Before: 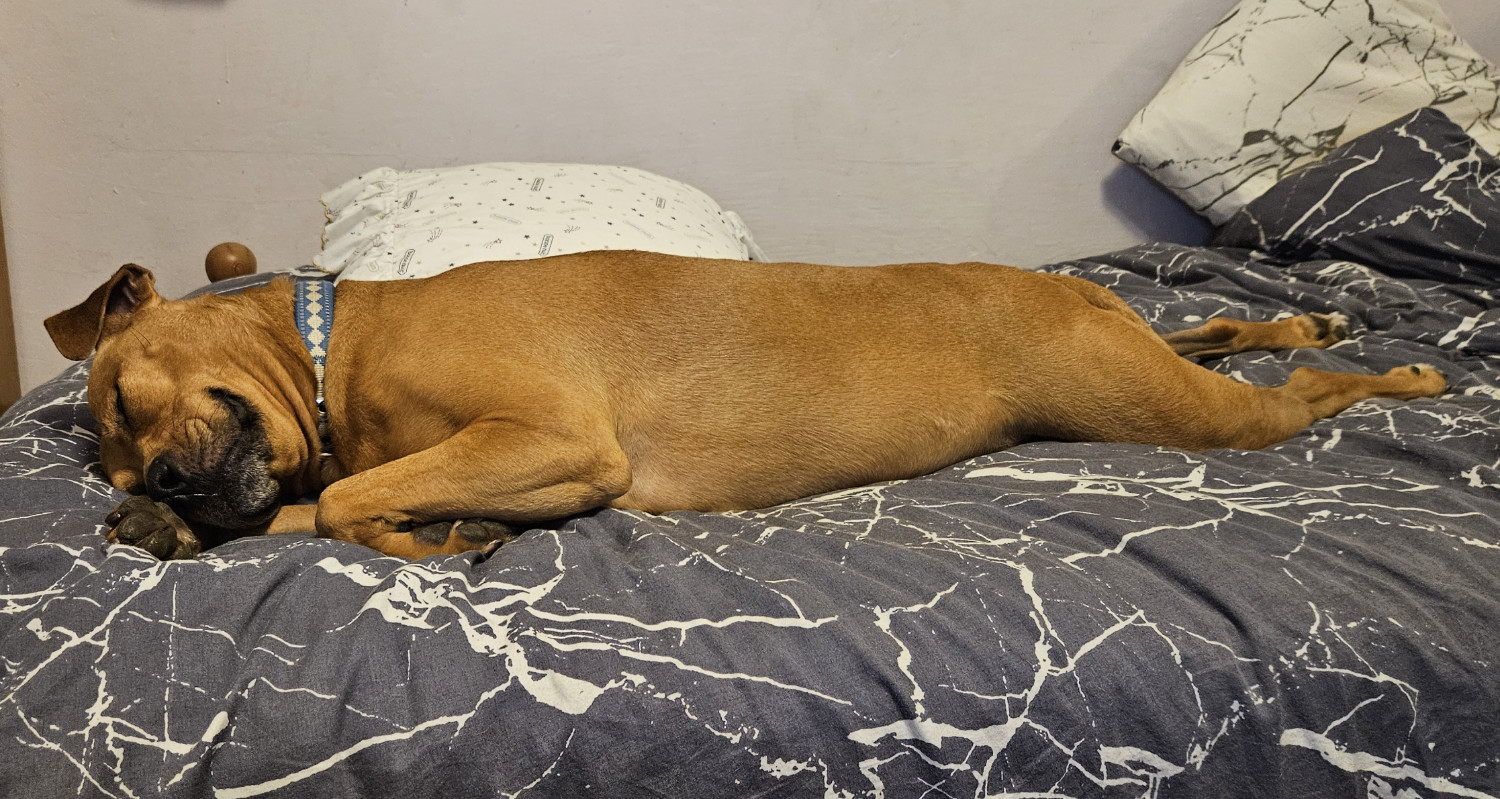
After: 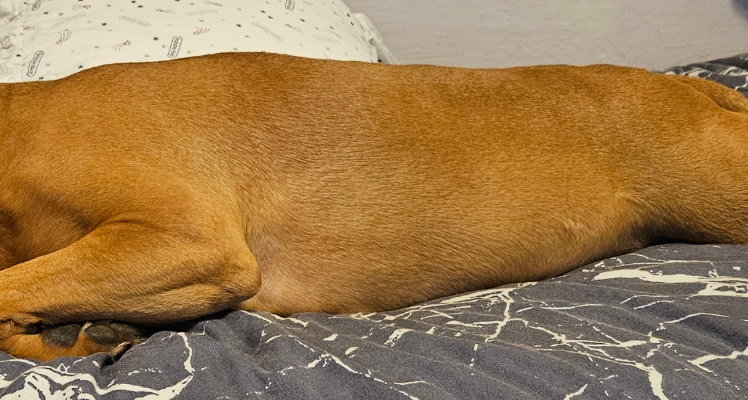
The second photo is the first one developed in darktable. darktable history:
crop: left 24.78%, top 24.857%, right 25.298%, bottom 25.079%
